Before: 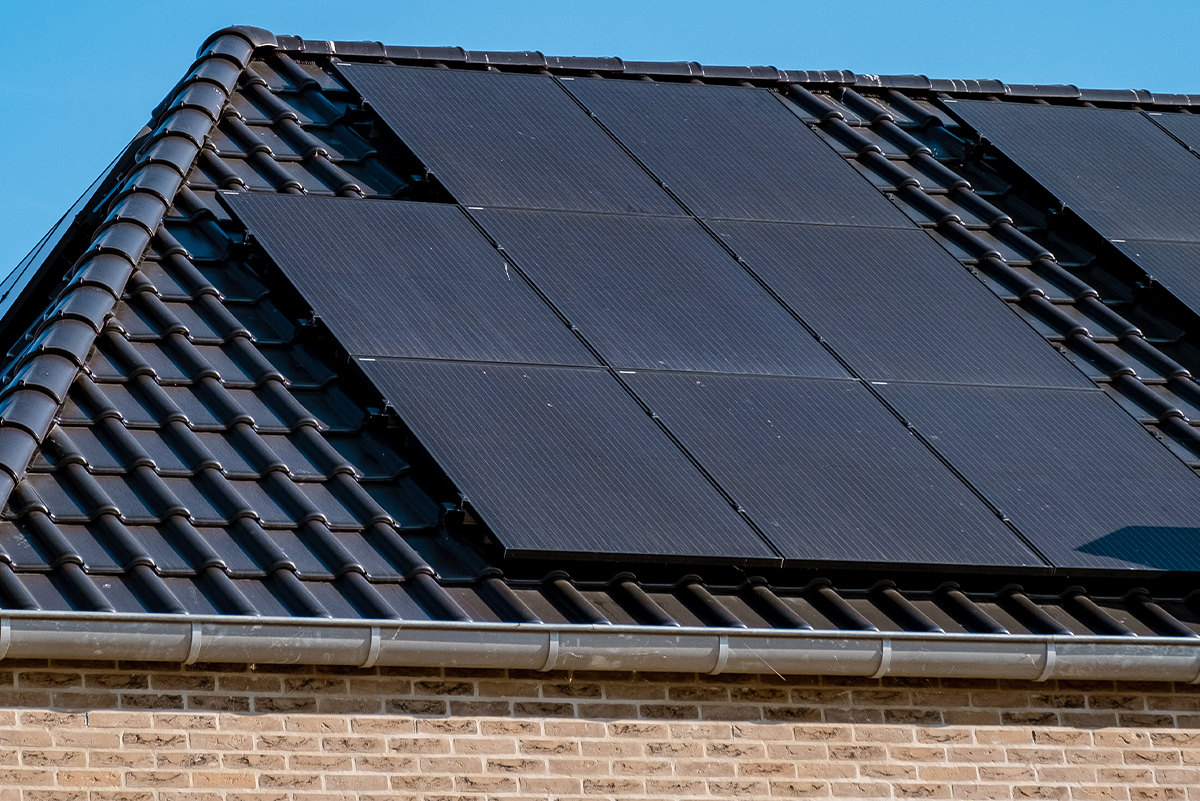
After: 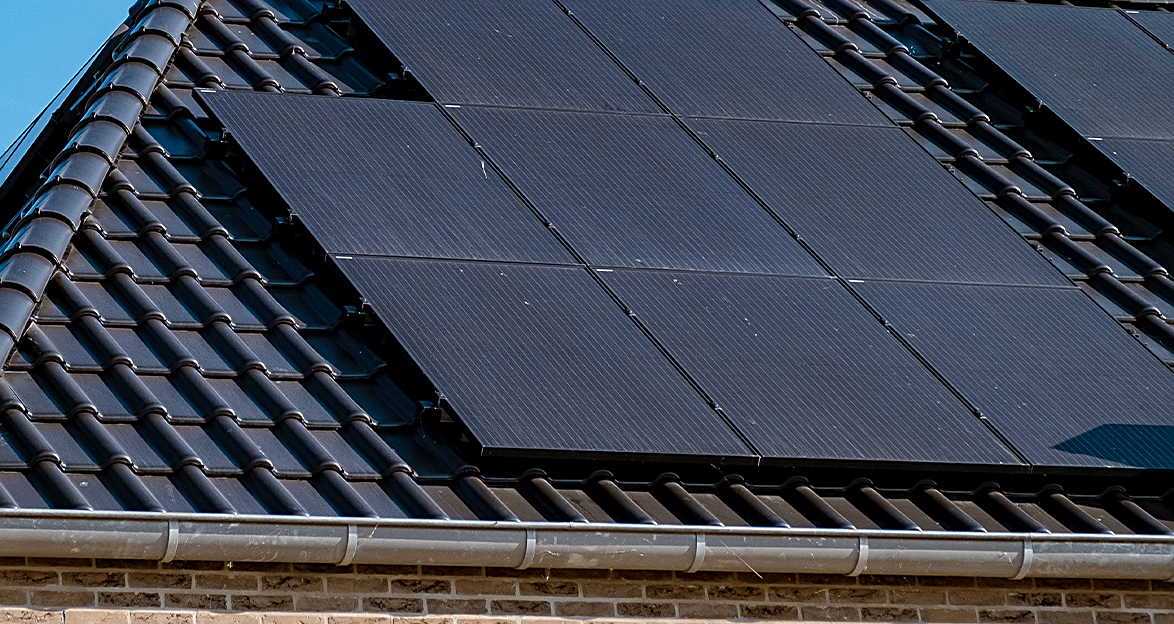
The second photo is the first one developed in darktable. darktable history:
crop and rotate: left 1.947%, top 12.854%, right 0.181%, bottom 9.239%
sharpen: on, module defaults
